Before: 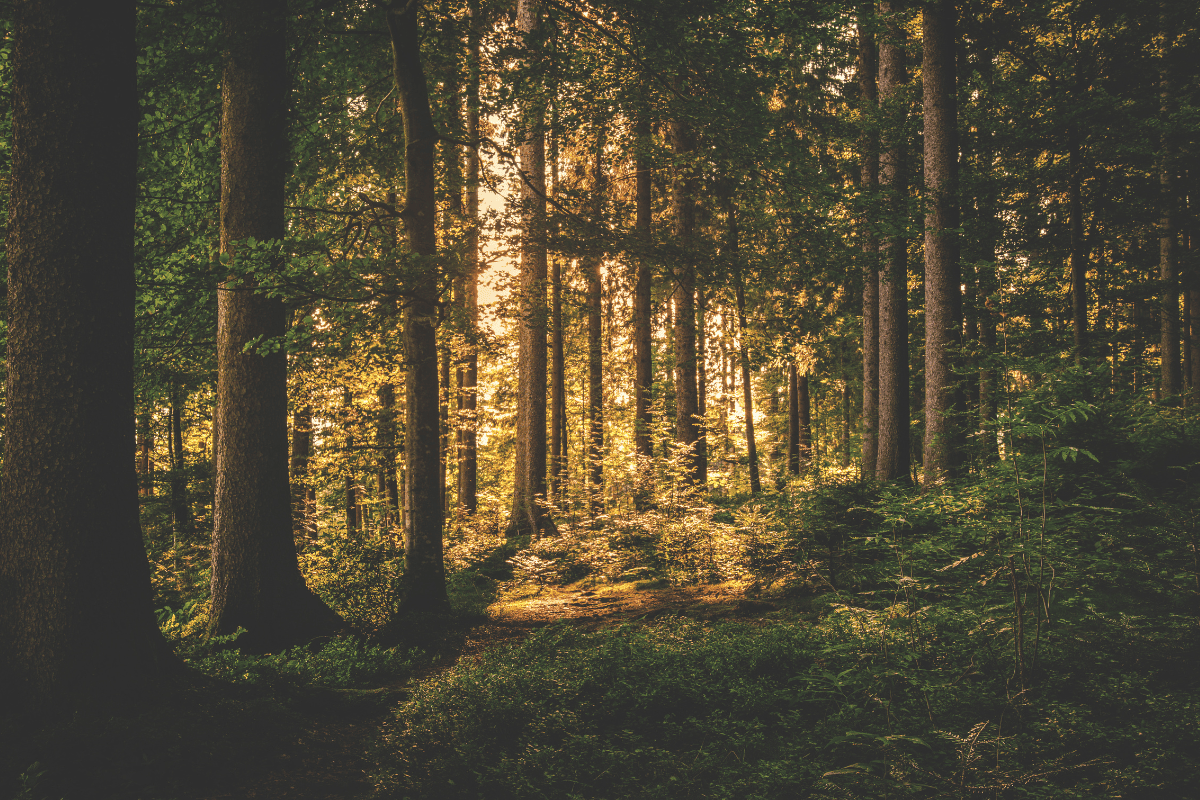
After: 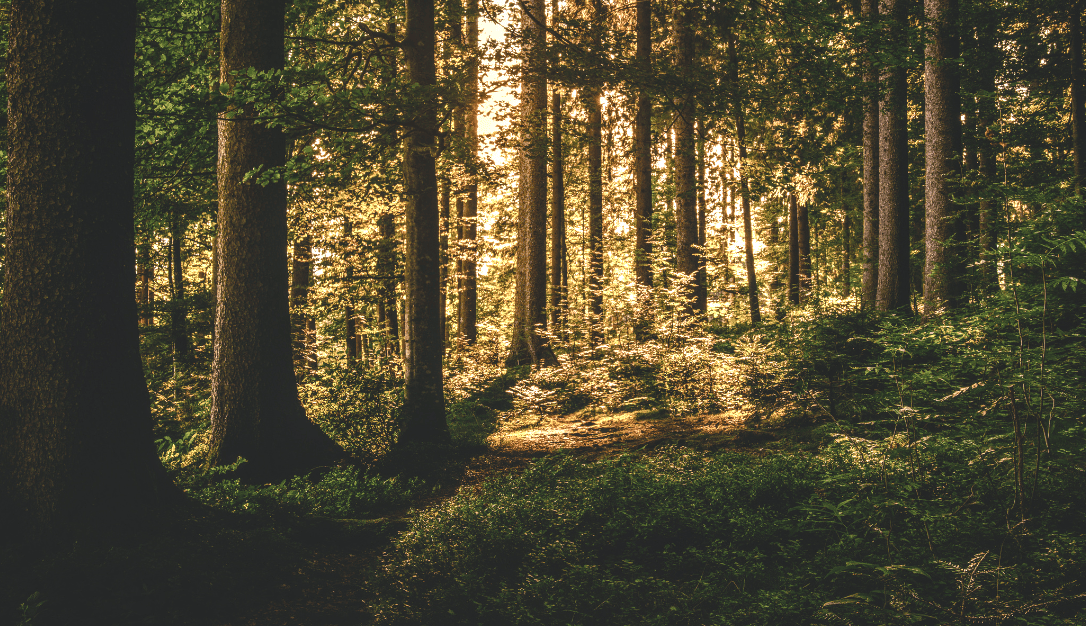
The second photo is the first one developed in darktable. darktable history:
color balance rgb: shadows lift › chroma 1.034%, shadows lift › hue 217.8°, perceptual saturation grading › global saturation 20%, perceptual saturation grading › highlights -50.289%, perceptual saturation grading › shadows 30.037%, perceptual brilliance grading › global brilliance 14.382%, perceptual brilliance grading › shadows -34.73%, global vibrance 41.227%
color correction: highlights b* -0.059, saturation 0.772
crop: top 21.366%, right 9.469%, bottom 0.266%
local contrast: on, module defaults
